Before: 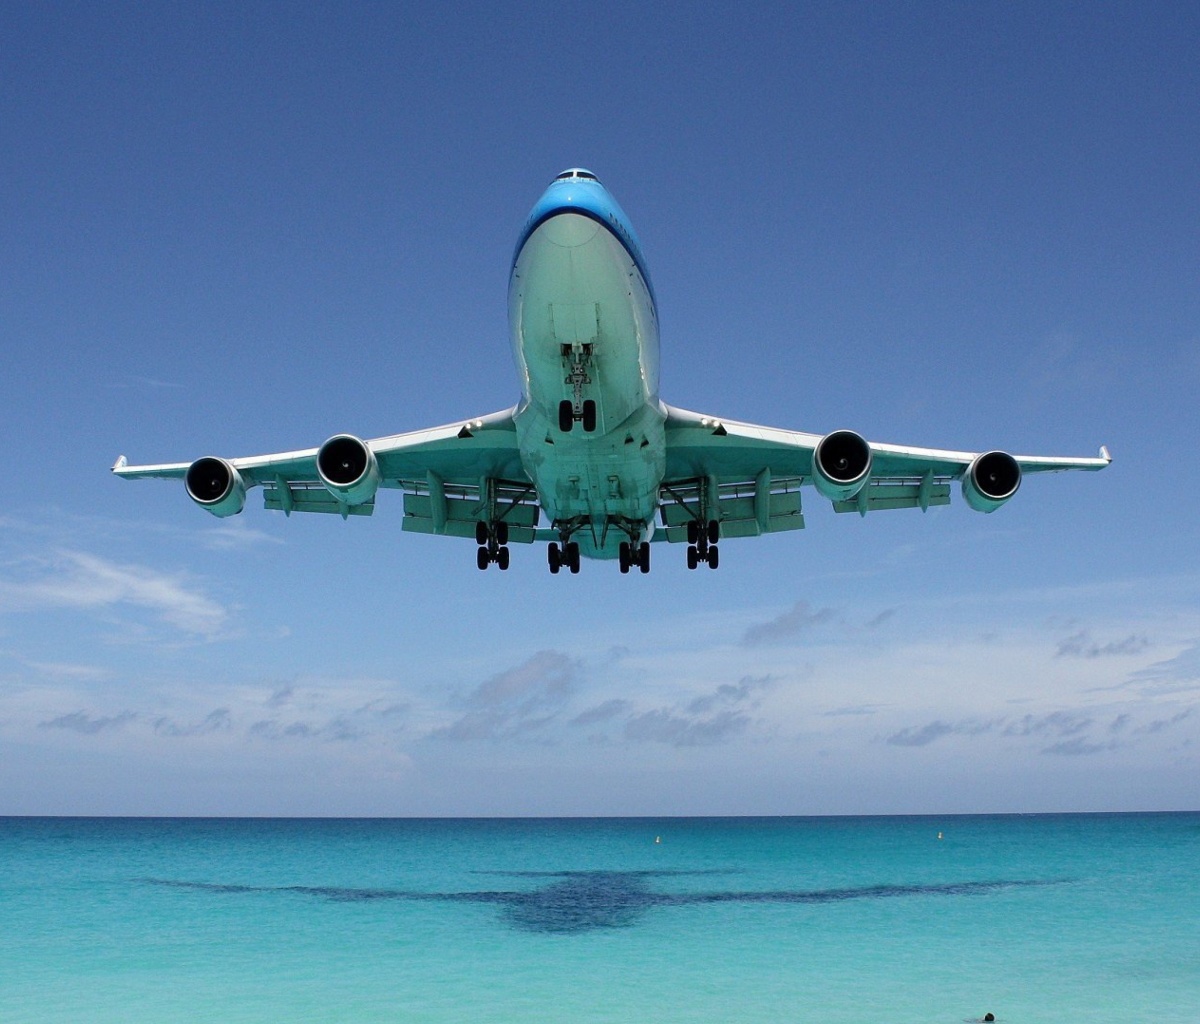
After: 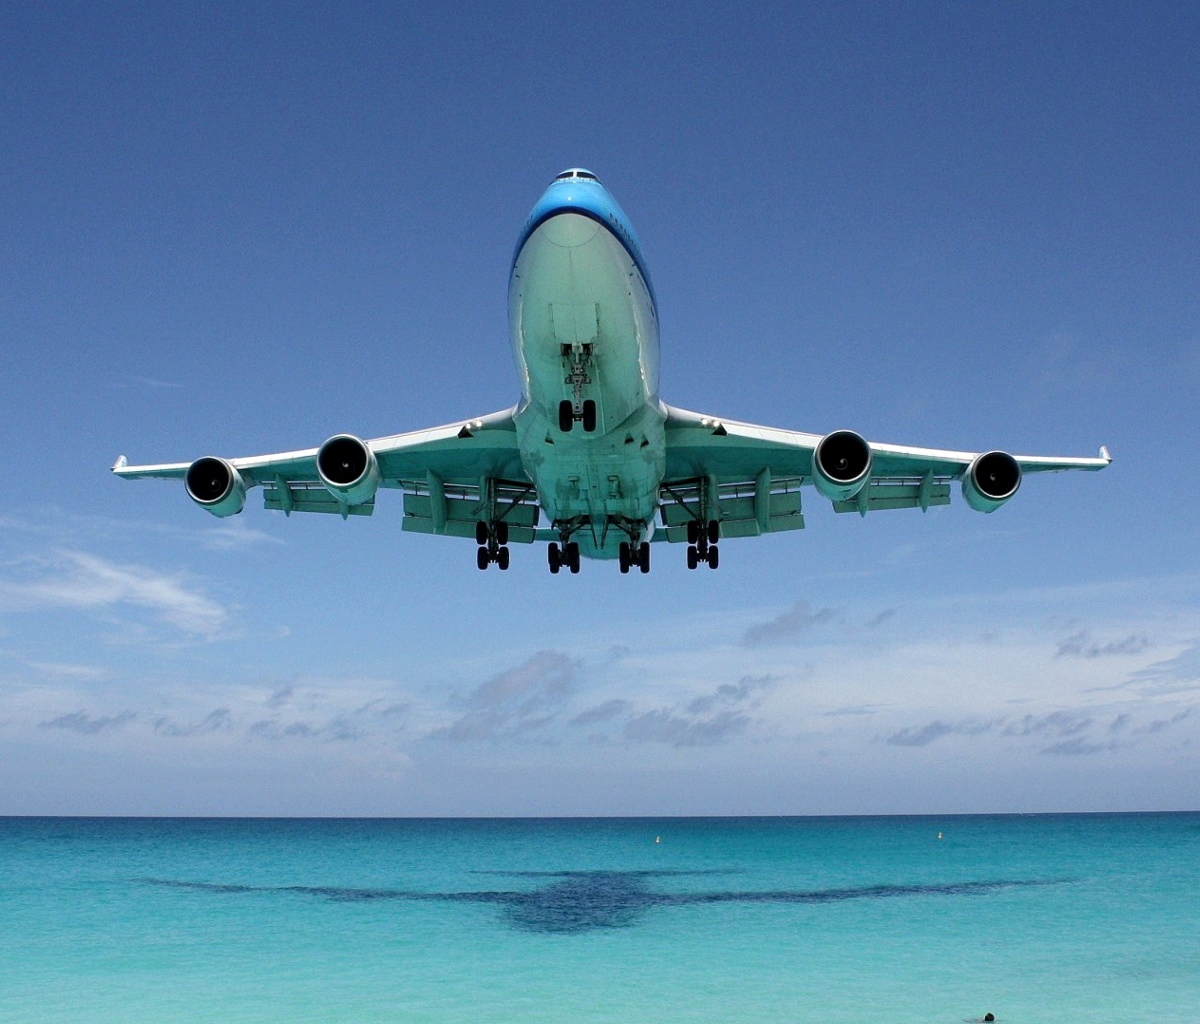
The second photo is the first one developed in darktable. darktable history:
local contrast: highlights 107%, shadows 98%, detail 119%, midtone range 0.2
